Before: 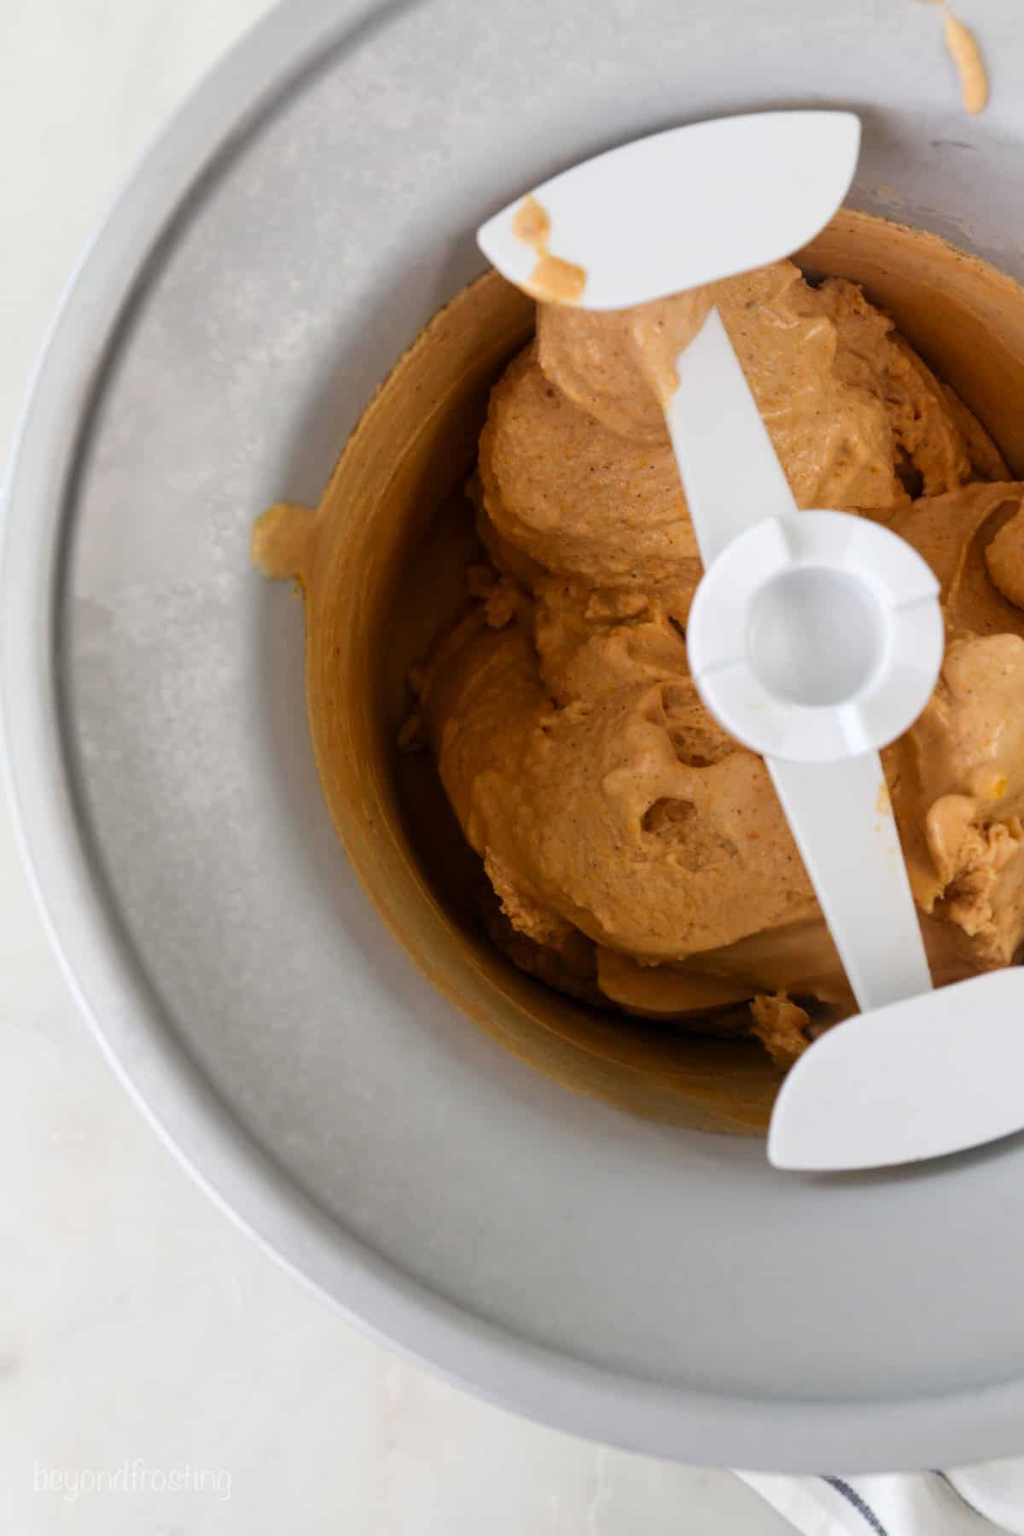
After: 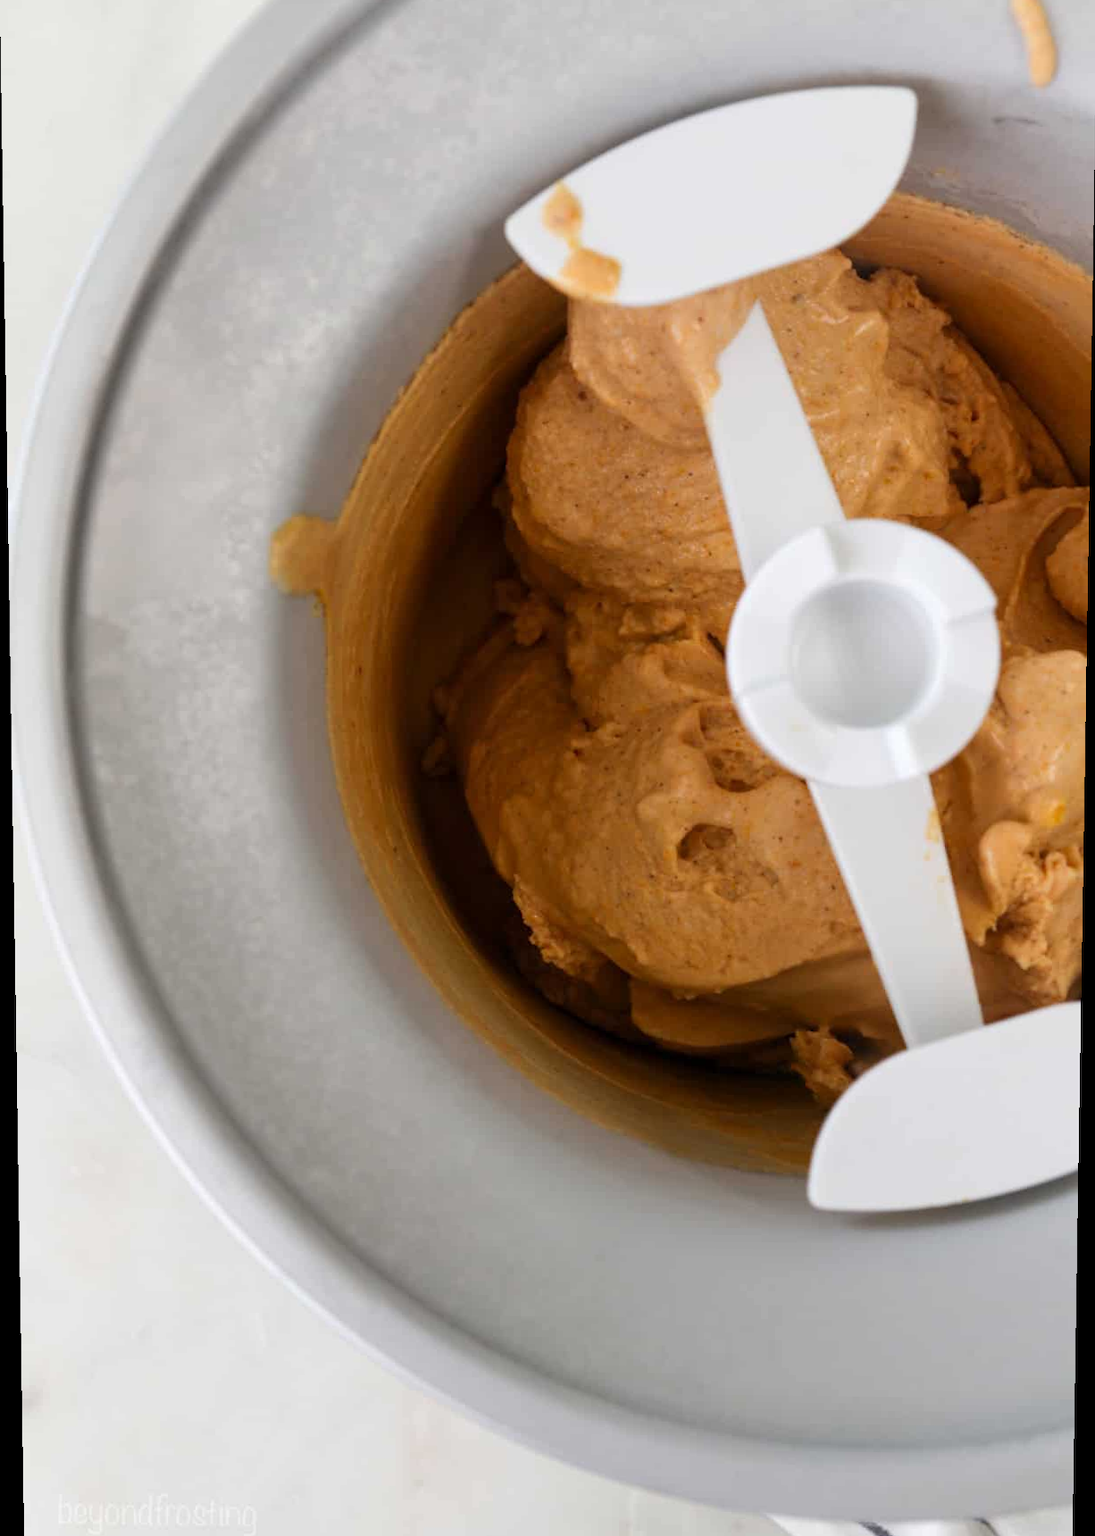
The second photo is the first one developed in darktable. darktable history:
rotate and perspective: lens shift (vertical) 0.048, lens shift (horizontal) -0.024, automatic cropping off
crop and rotate: top 2.479%, bottom 3.018%
